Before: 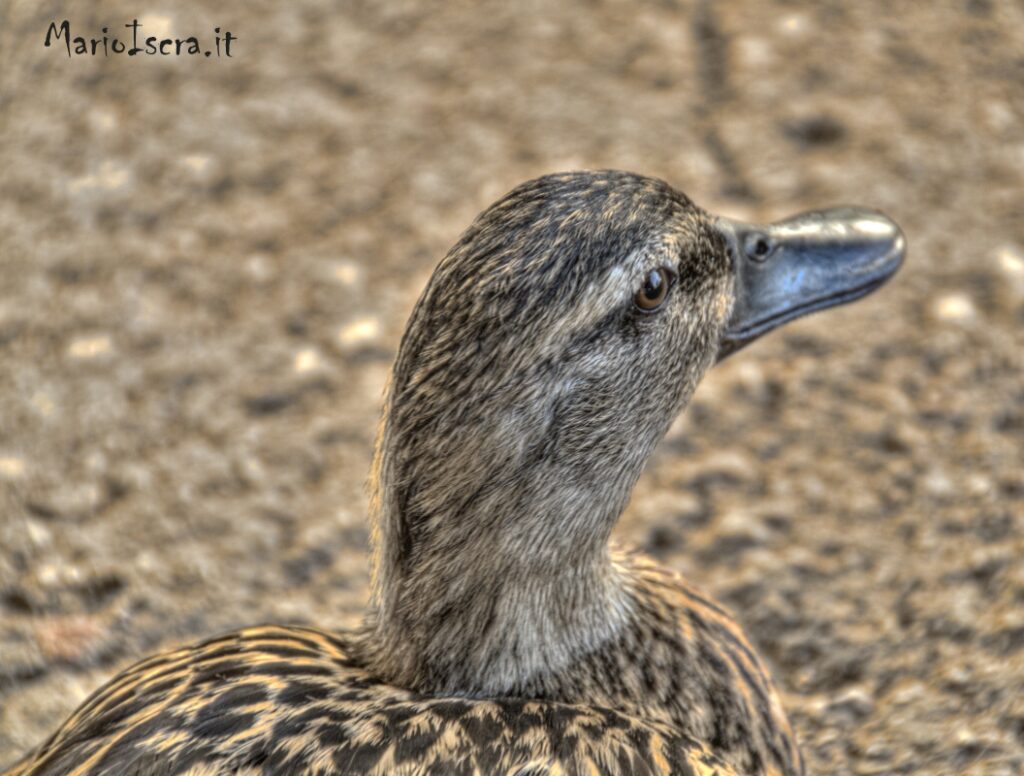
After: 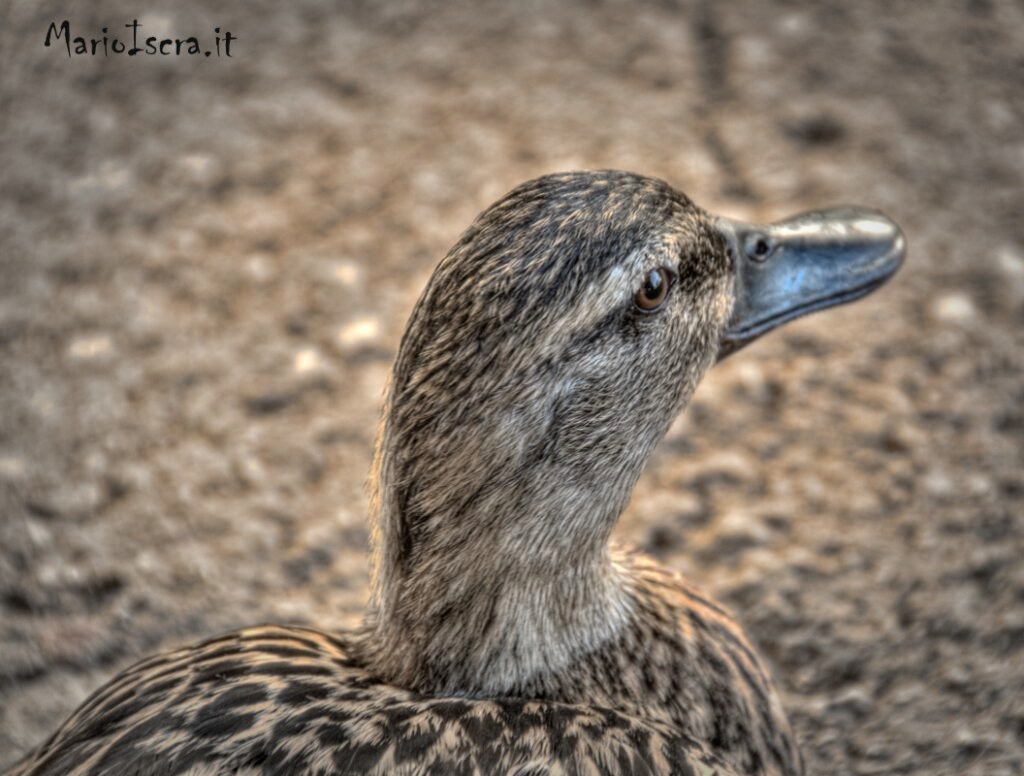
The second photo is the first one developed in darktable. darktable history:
vignetting: fall-off start 66.24%, fall-off radius 39.79%, automatic ratio true, width/height ratio 0.666
color zones: curves: ch0 [(0, 0.5) (0.143, 0.5) (0.286, 0.5) (0.429, 0.504) (0.571, 0.5) (0.714, 0.509) (0.857, 0.5) (1, 0.5)]; ch1 [(0, 0.425) (0.143, 0.425) (0.286, 0.375) (0.429, 0.405) (0.571, 0.5) (0.714, 0.47) (0.857, 0.425) (1, 0.435)]; ch2 [(0, 0.5) (0.143, 0.5) (0.286, 0.5) (0.429, 0.517) (0.571, 0.5) (0.714, 0.51) (0.857, 0.5) (1, 0.5)]
